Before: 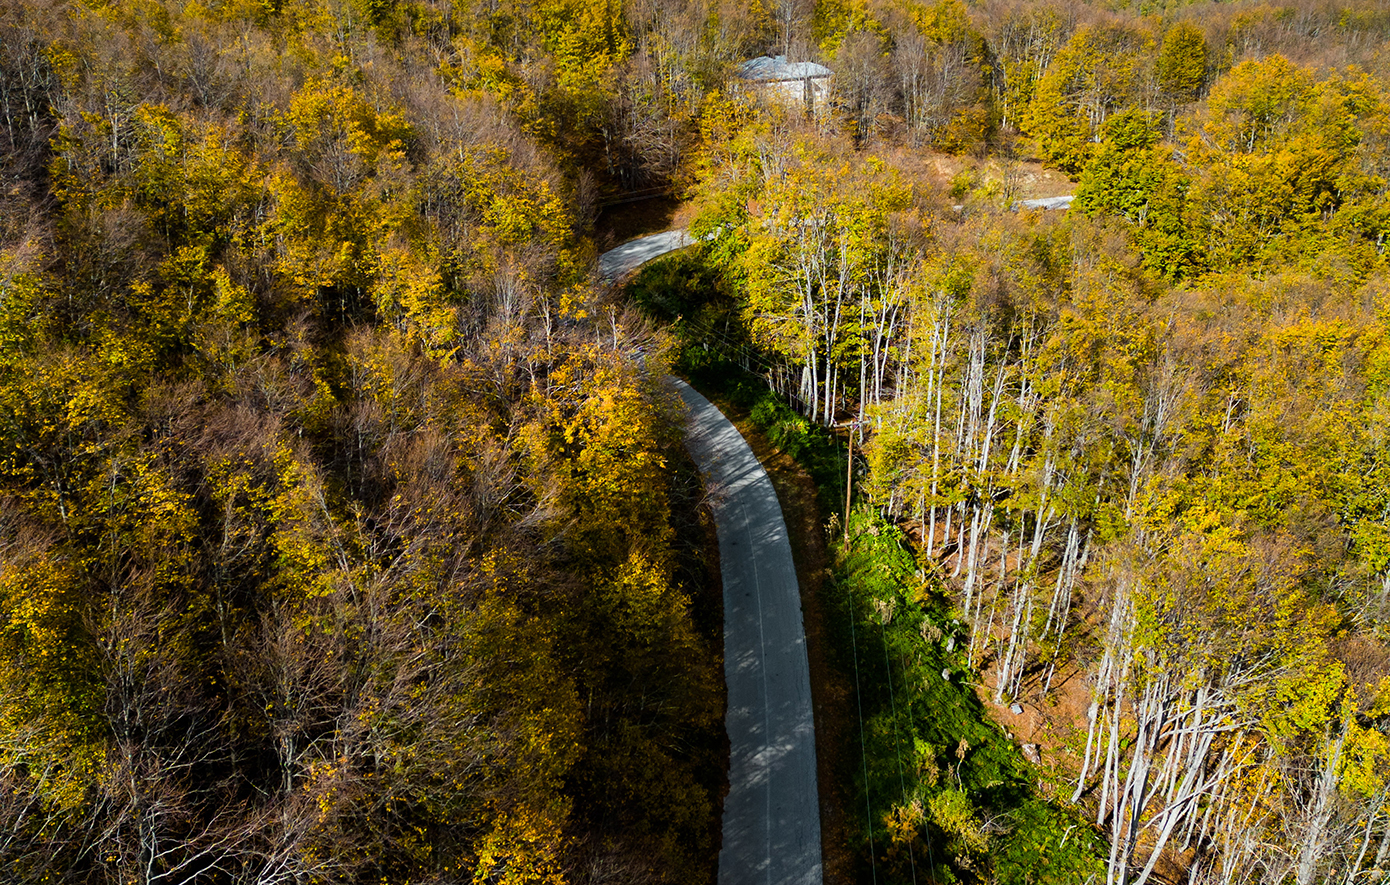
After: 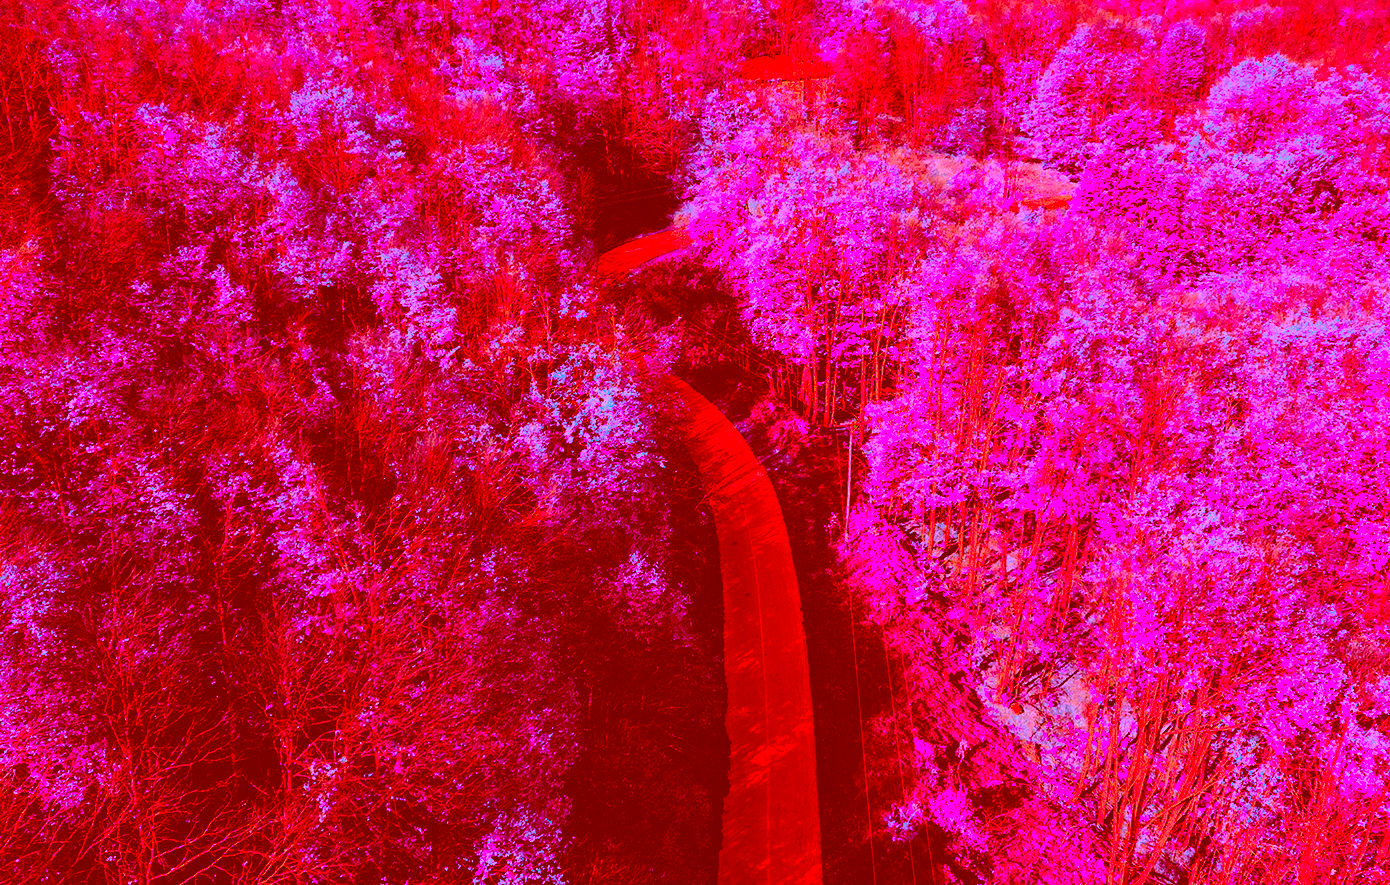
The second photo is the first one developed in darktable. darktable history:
white balance: red 1.045, blue 0.932
color correction: highlights a* -39.68, highlights b* -40, shadows a* -40, shadows b* -40, saturation -3
haze removal: compatibility mode true, adaptive false
